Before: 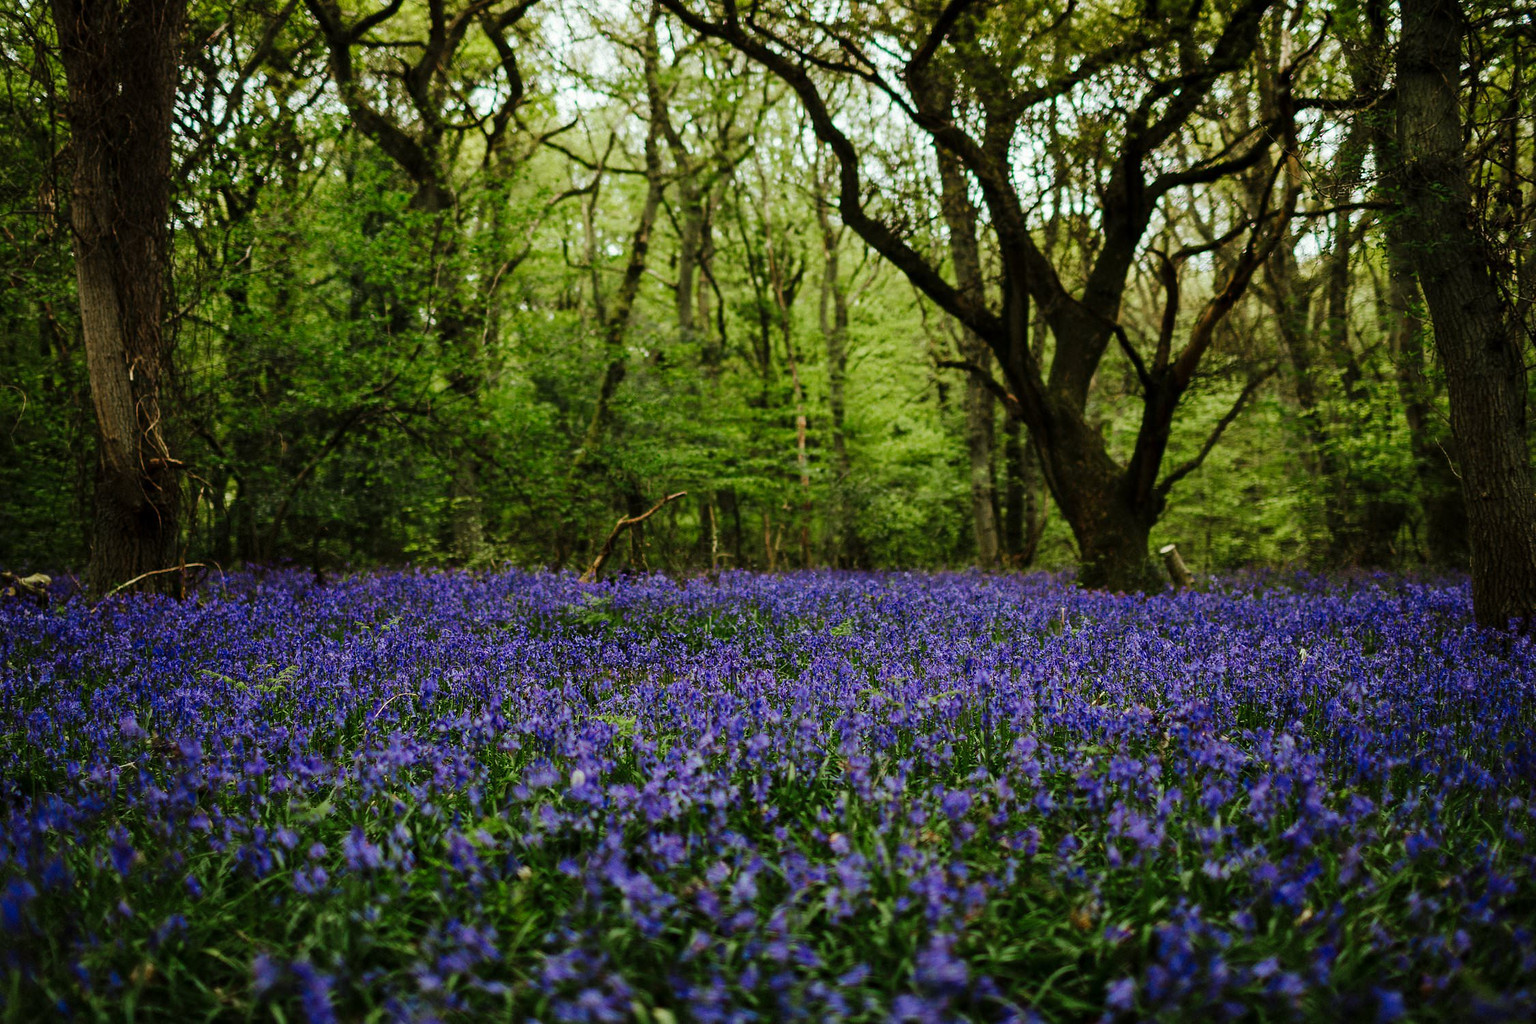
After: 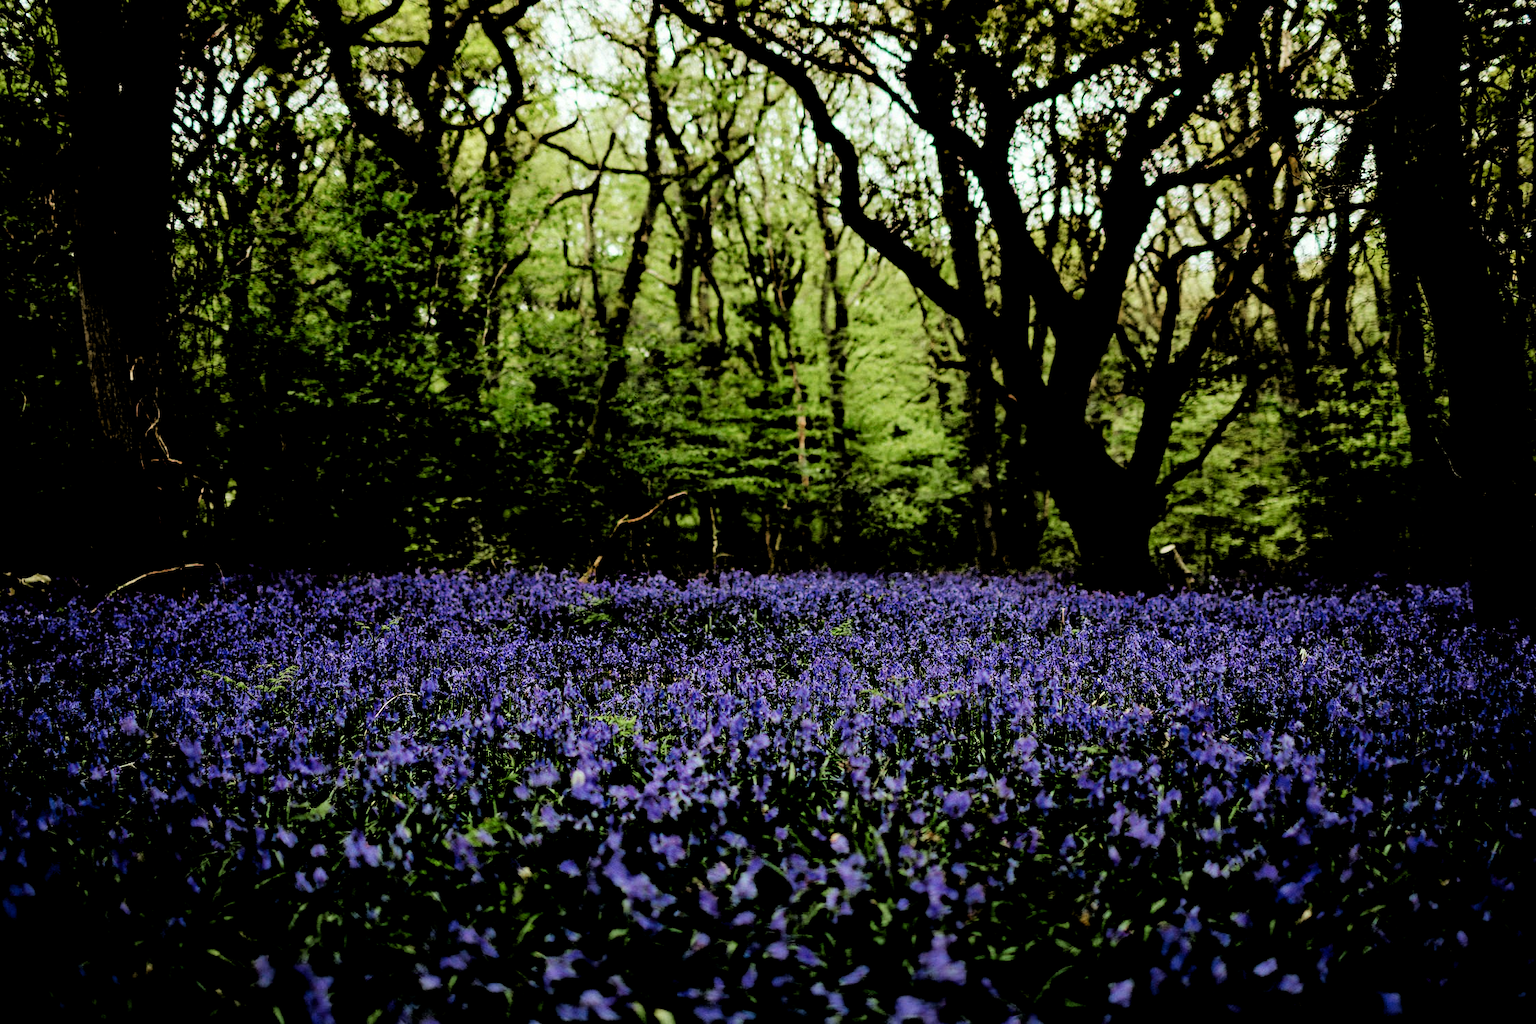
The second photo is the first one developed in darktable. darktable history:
filmic rgb: middle gray luminance 13.54%, black relative exposure -1.88 EV, white relative exposure 3.09 EV, threshold 2.99 EV, target black luminance 0%, hardness 1.8, latitude 59.34%, contrast 1.741, highlights saturation mix 4.65%, shadows ↔ highlights balance -36.92%, color science v6 (2022), enable highlight reconstruction true
